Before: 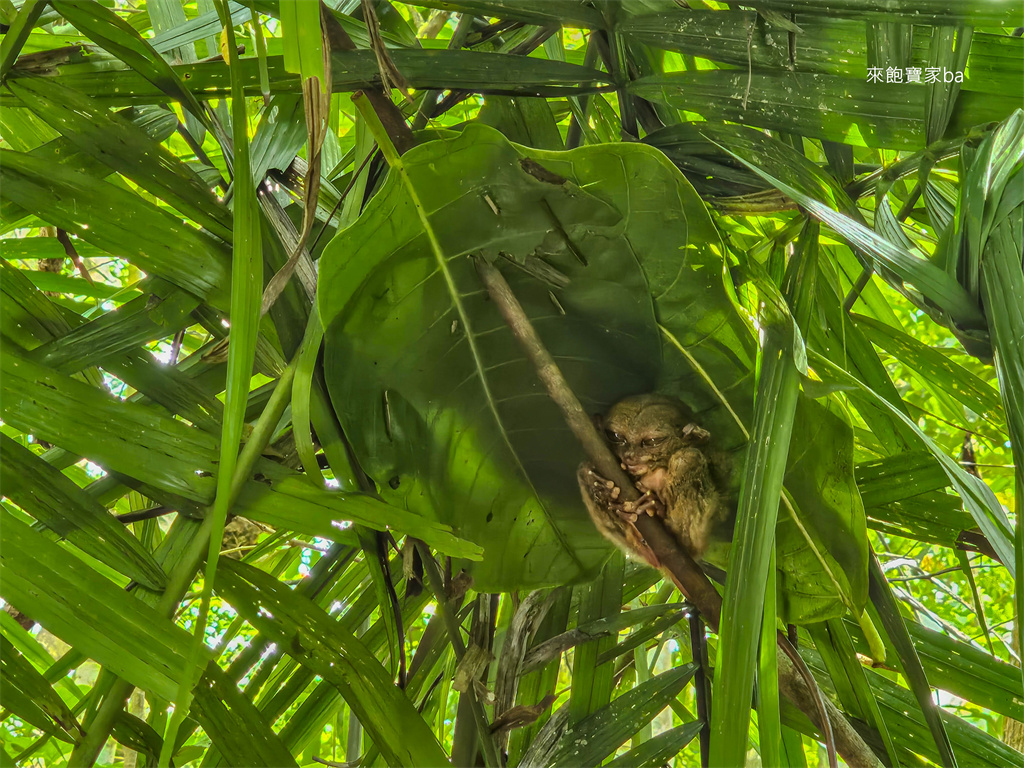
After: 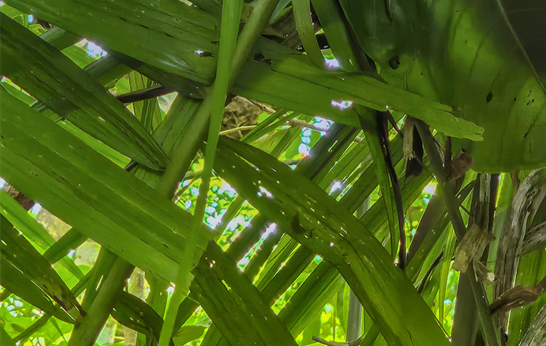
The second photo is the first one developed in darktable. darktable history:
graduated density: hue 238.83°, saturation 50%
crop and rotate: top 54.778%, right 46.61%, bottom 0.159%
